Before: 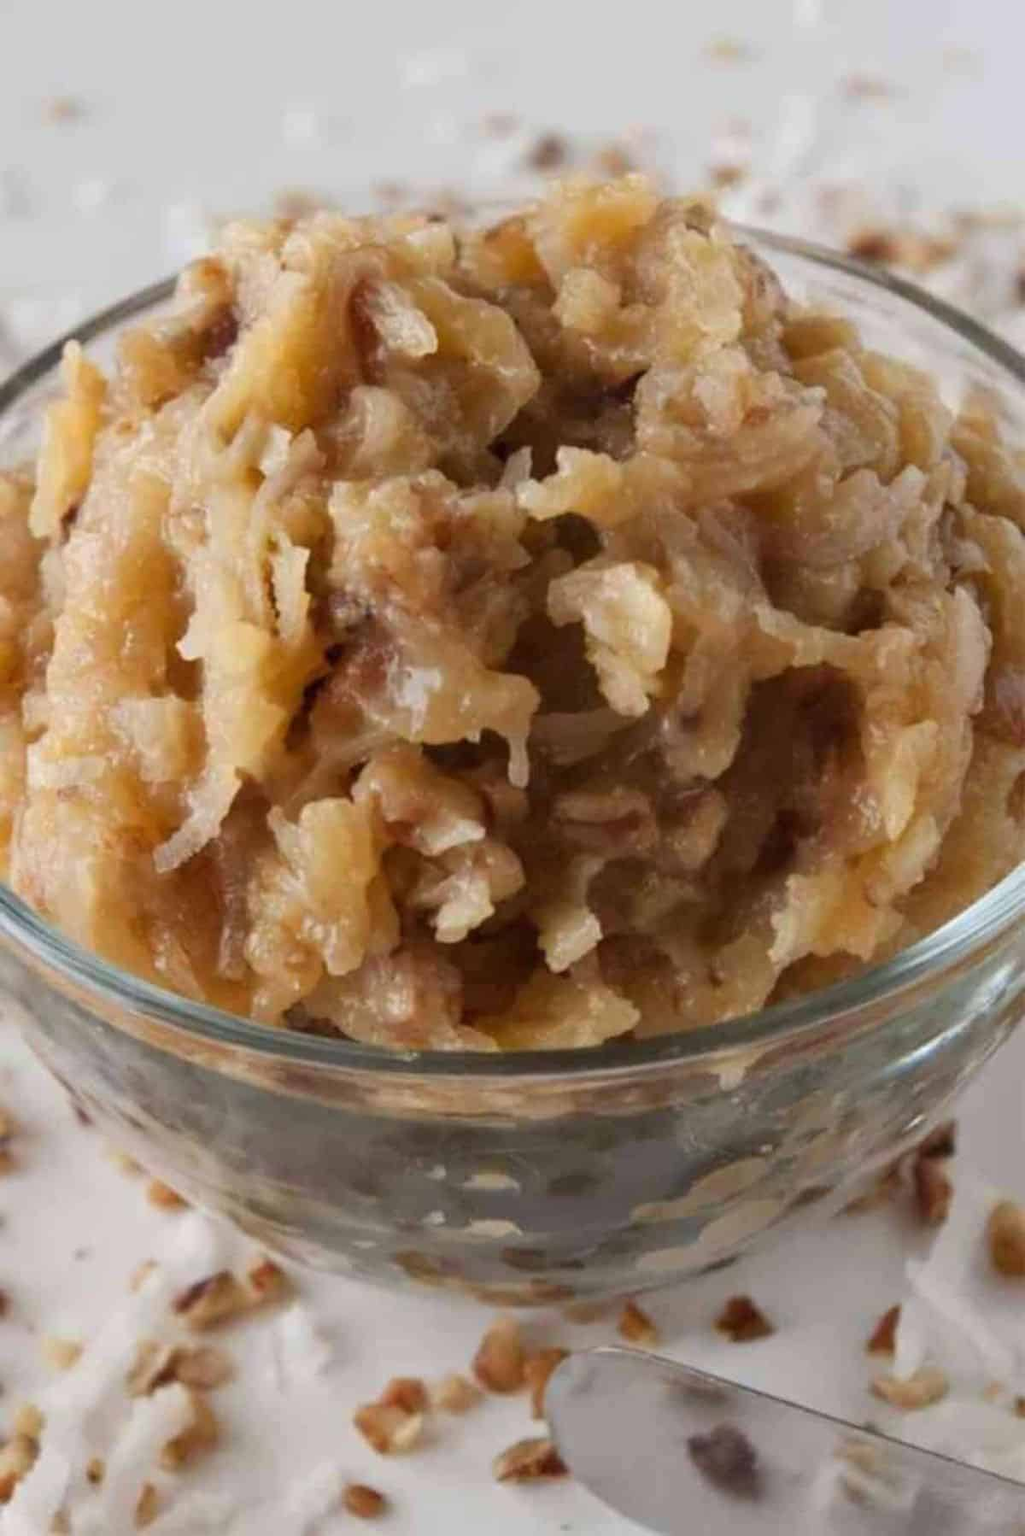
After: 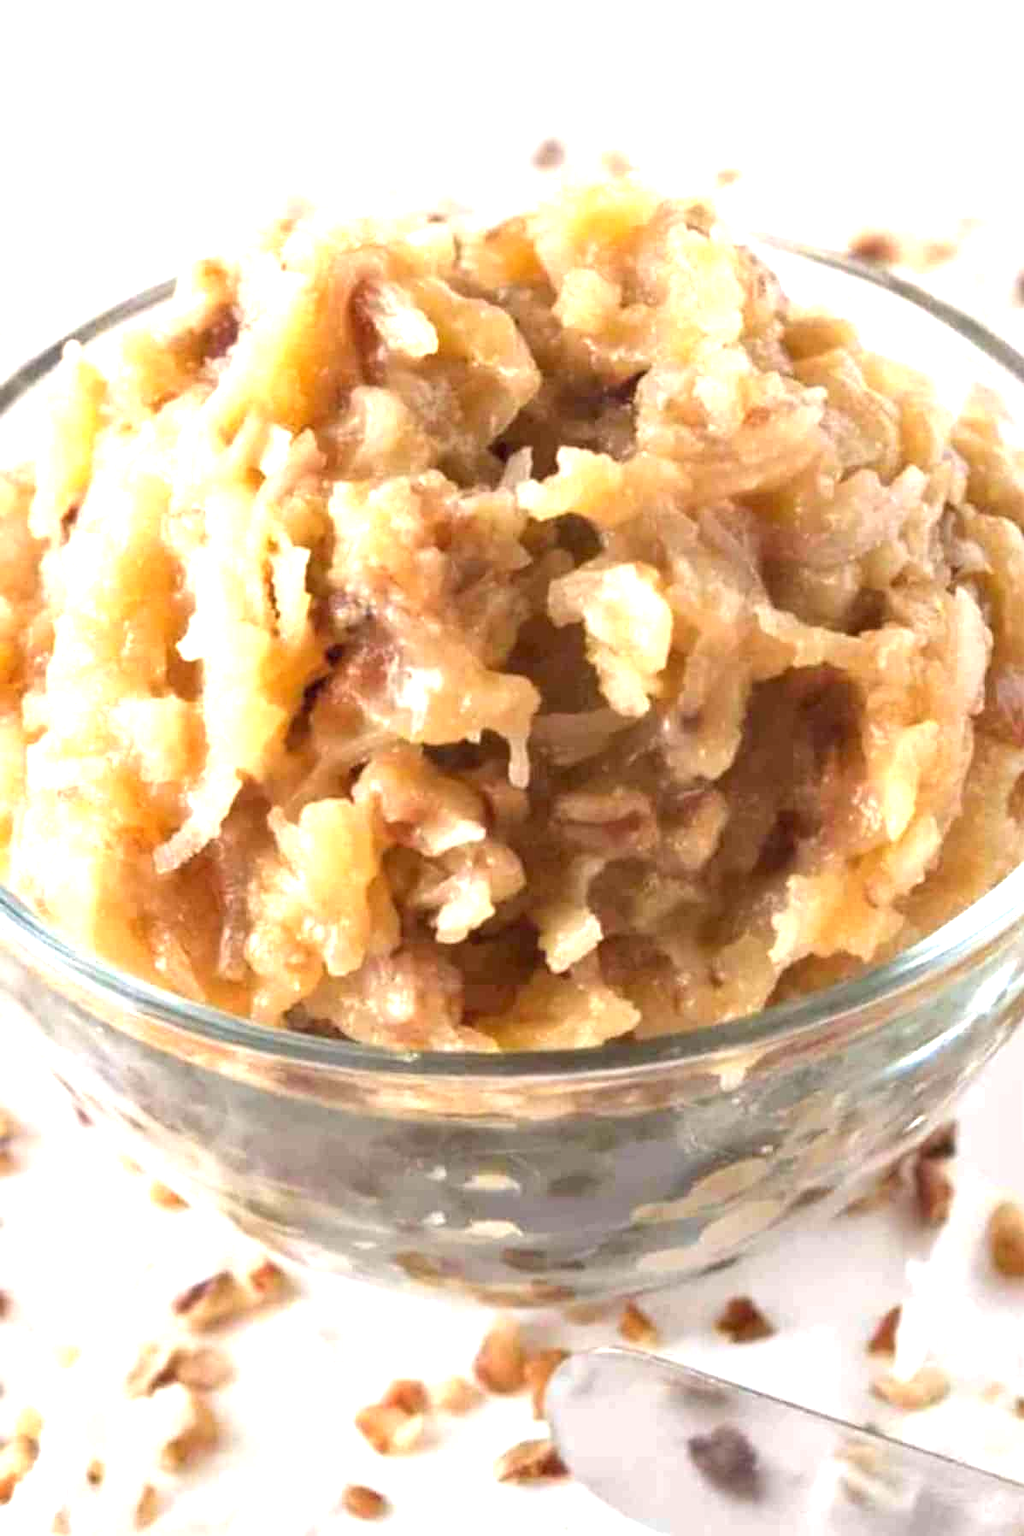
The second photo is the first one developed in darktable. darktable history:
exposure: exposure 1.525 EV, compensate highlight preservation false
